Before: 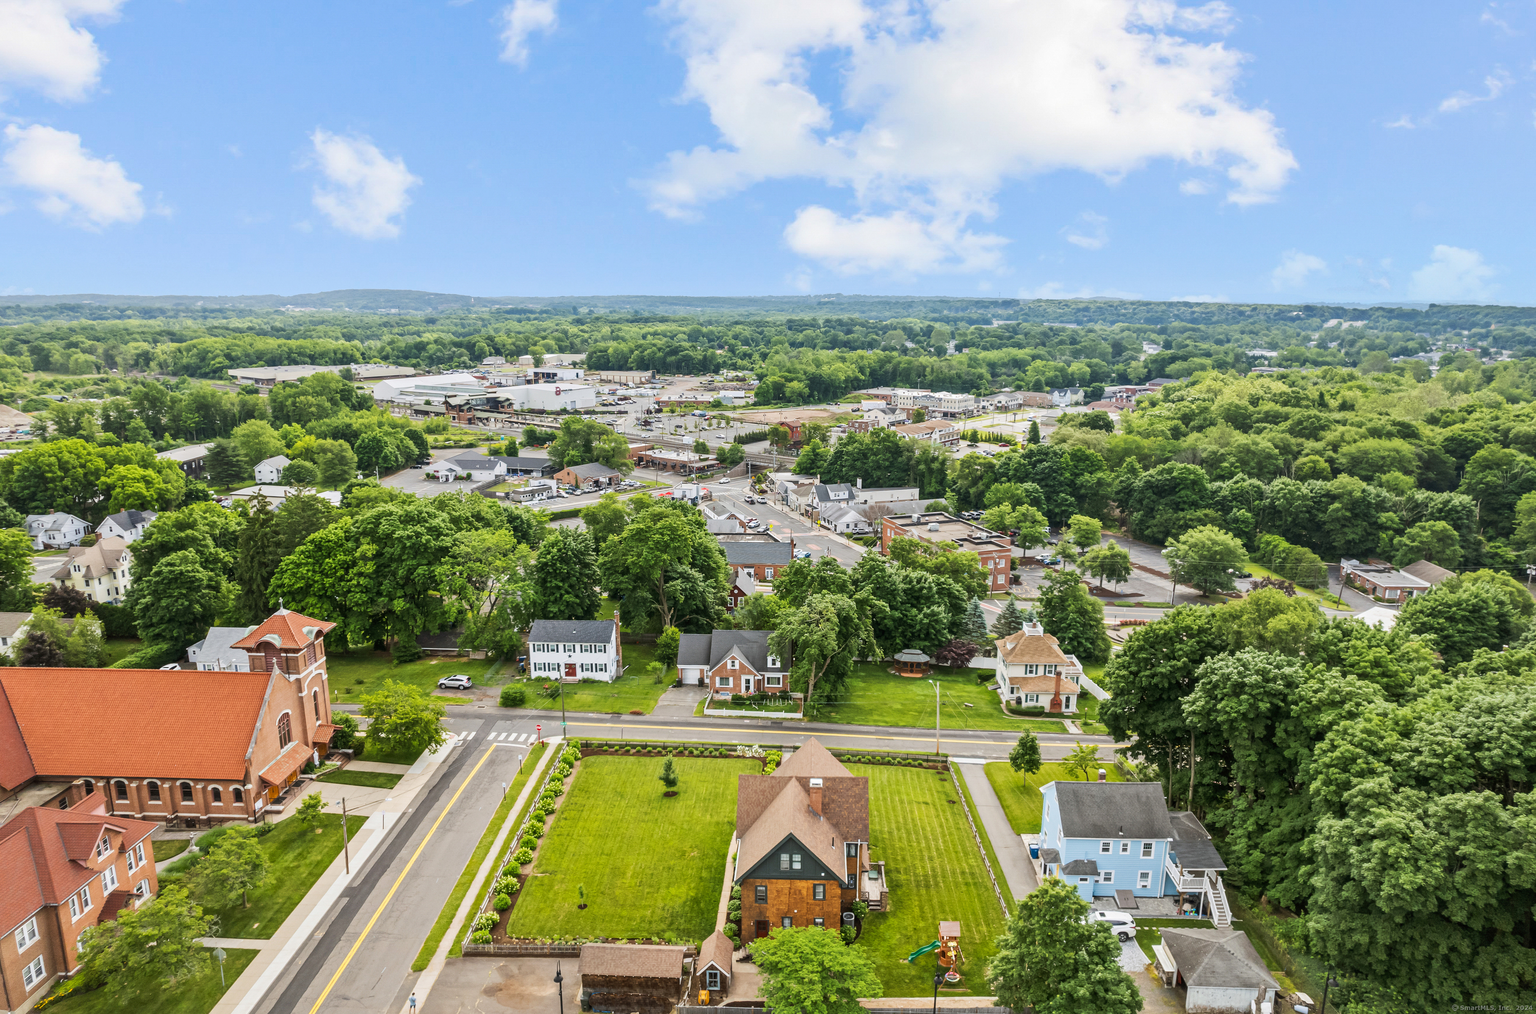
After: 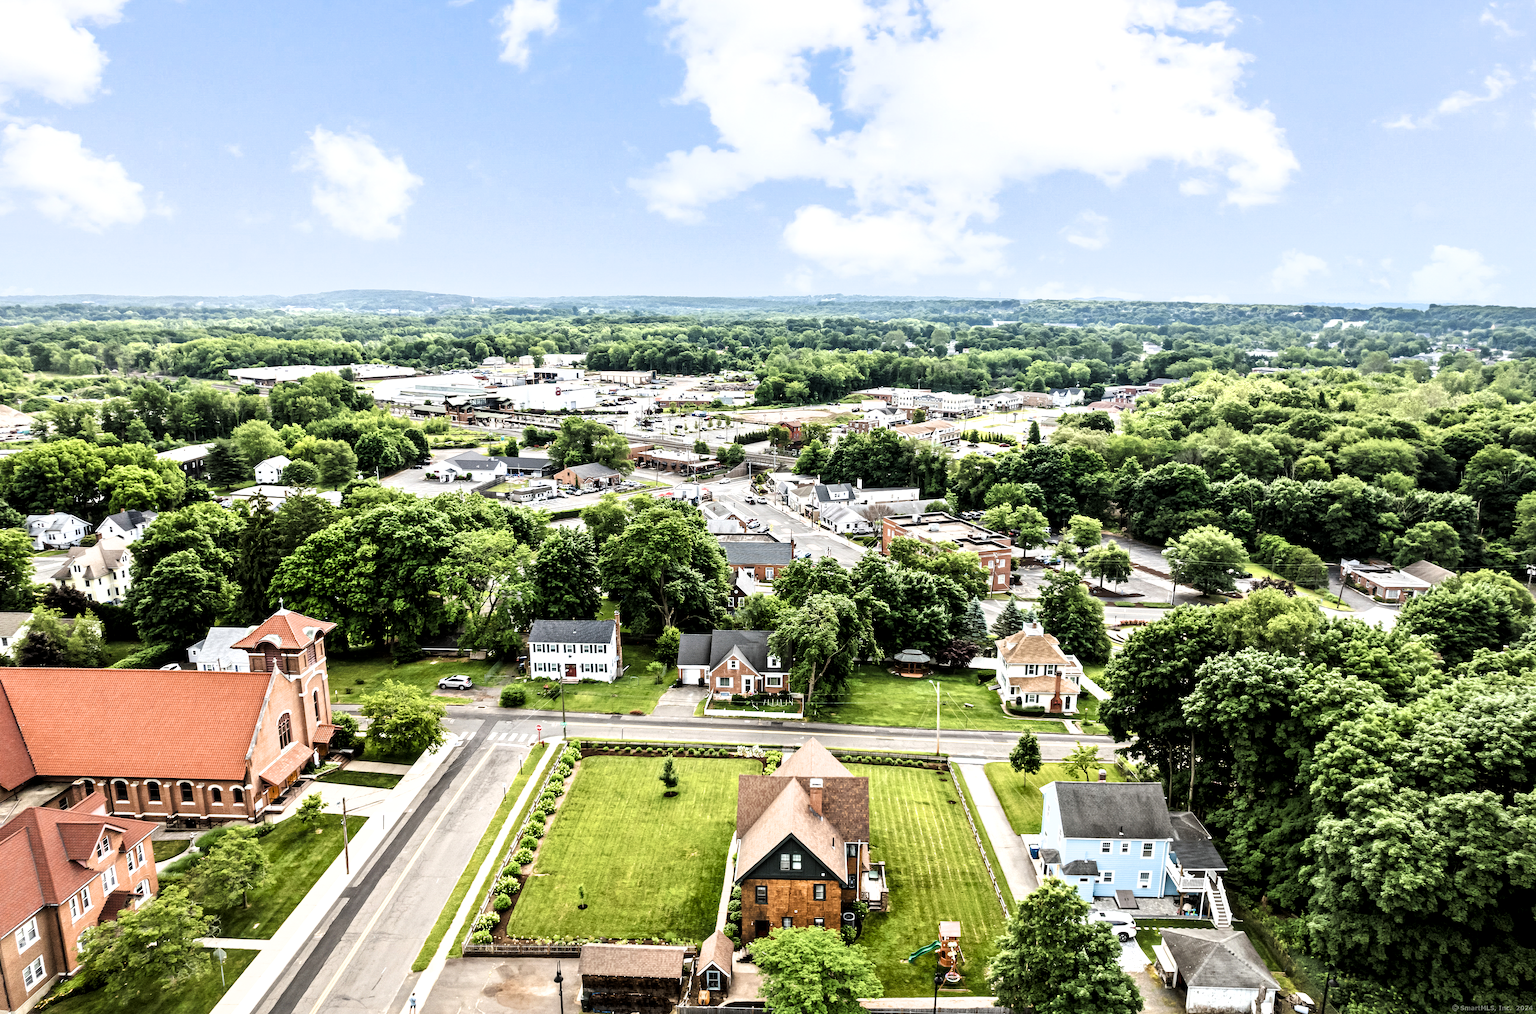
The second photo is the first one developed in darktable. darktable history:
local contrast: highlights 103%, shadows 97%, detail 119%, midtone range 0.2
filmic rgb: black relative exposure -8.28 EV, white relative exposure 2.22 EV, hardness 7.17, latitude 86.3%, contrast 1.704, highlights saturation mix -3.5%, shadows ↔ highlights balance -2.32%
